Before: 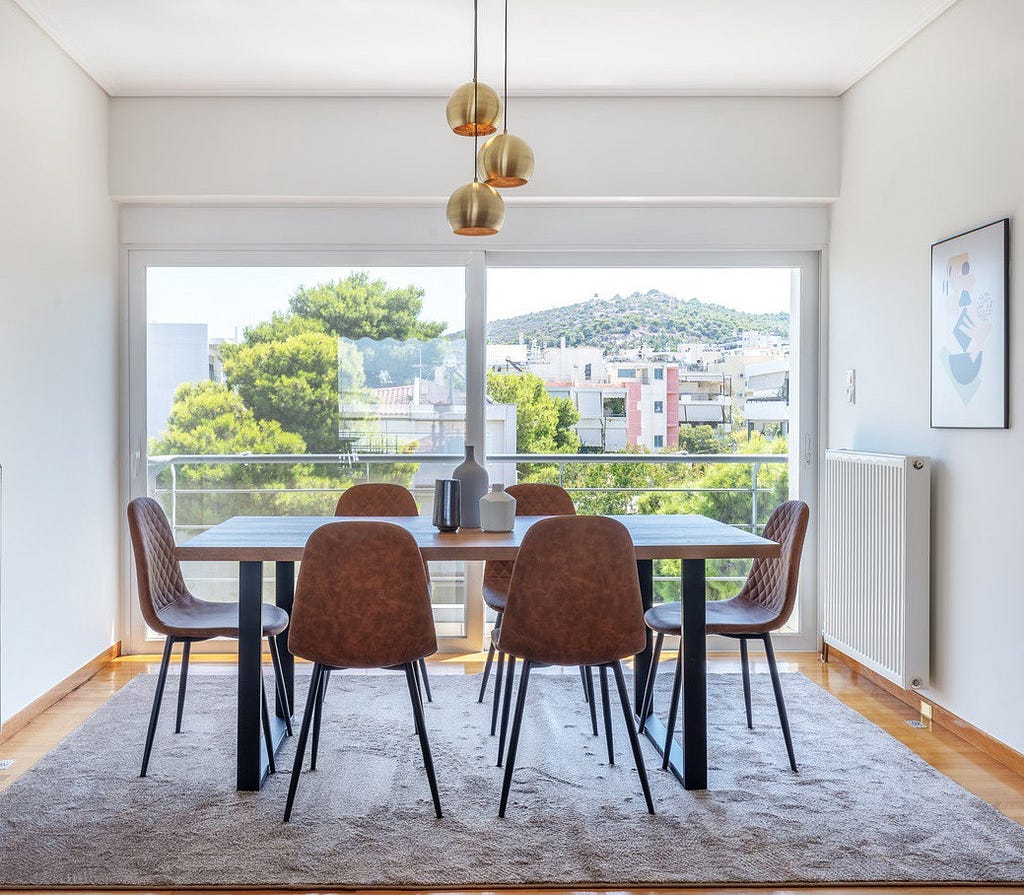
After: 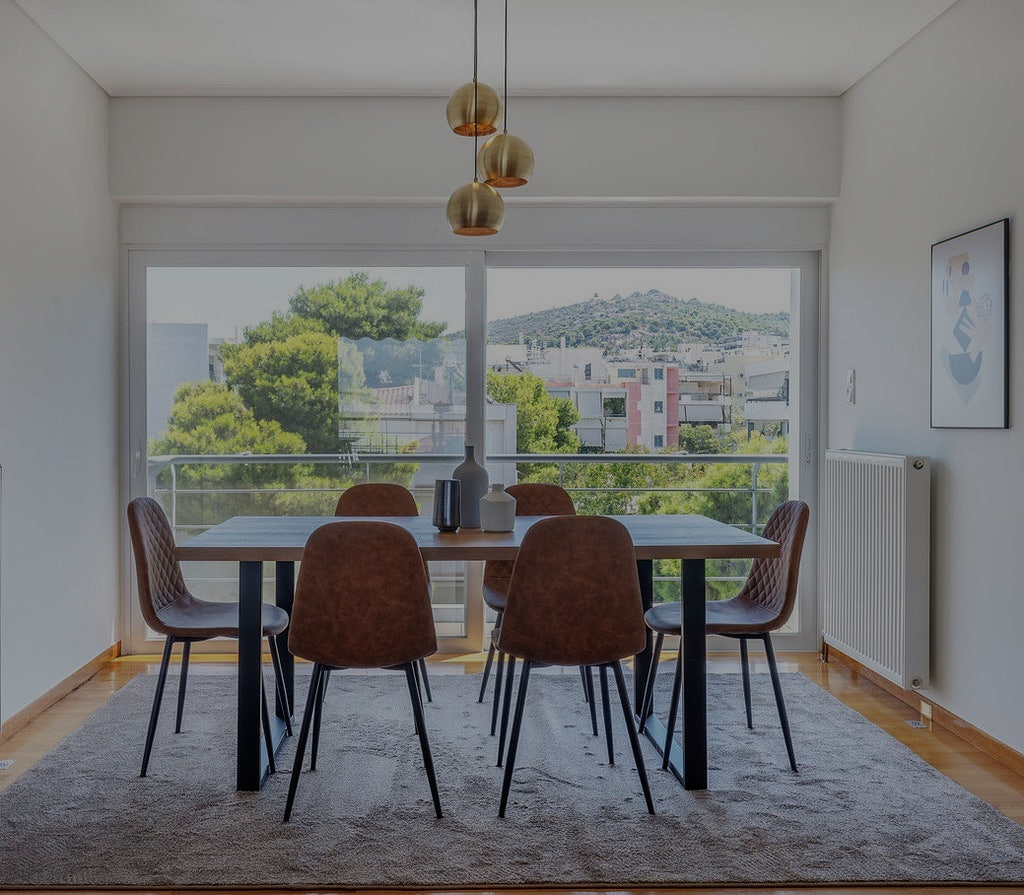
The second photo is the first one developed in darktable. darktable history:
exposure: exposure -1.409 EV, compensate highlight preservation false
